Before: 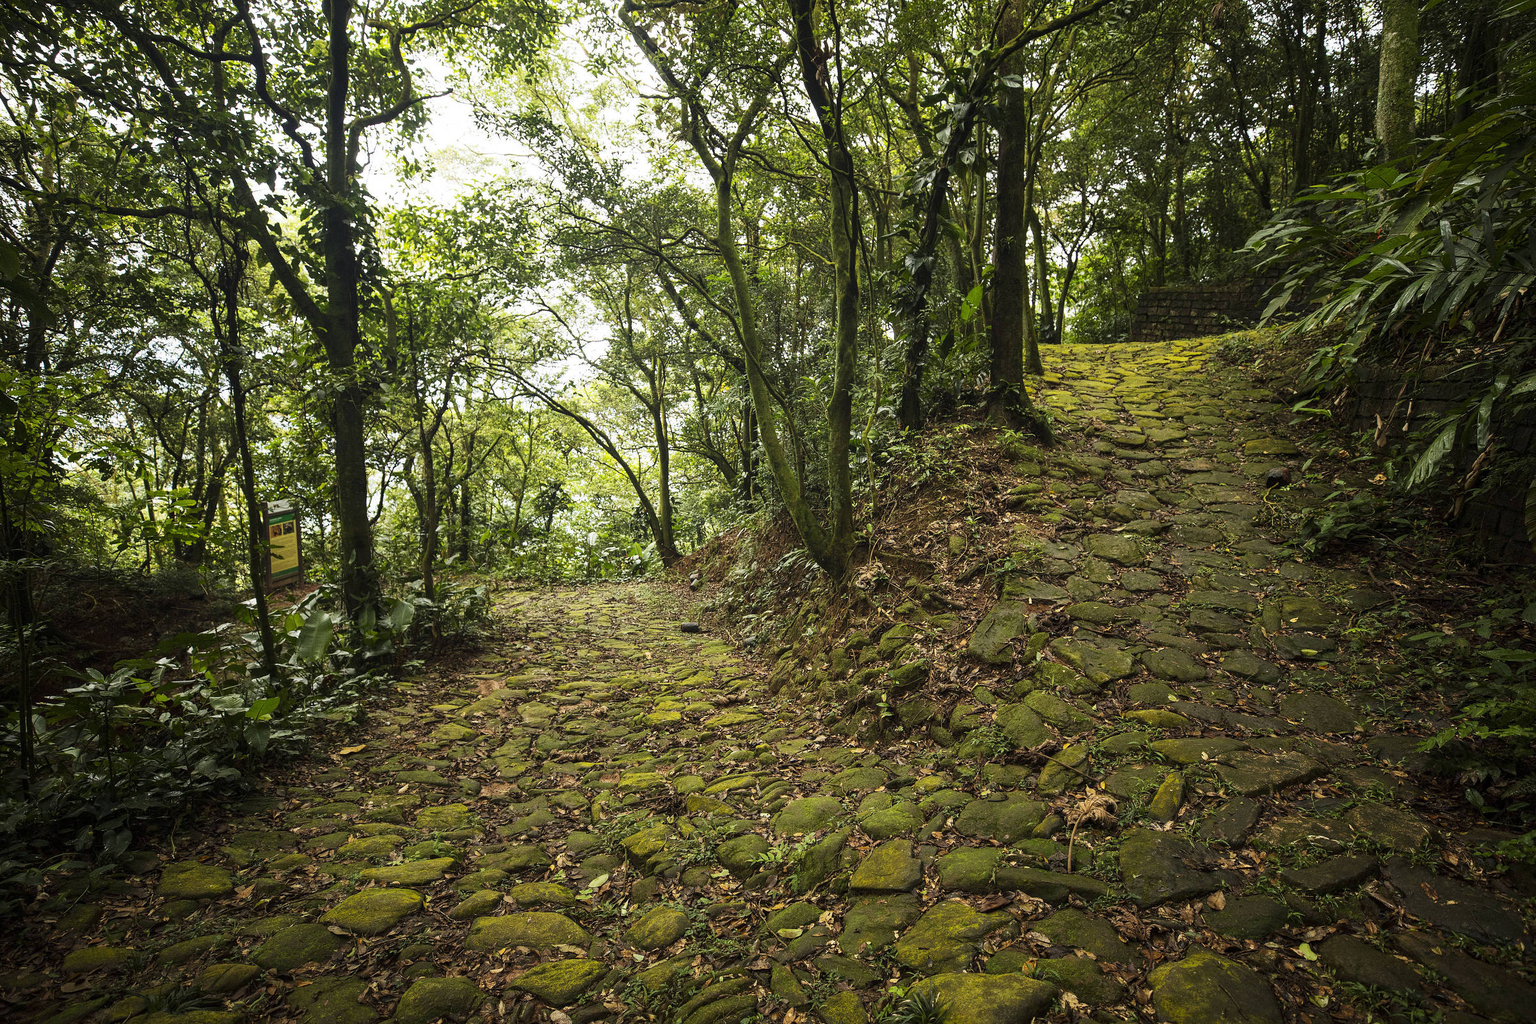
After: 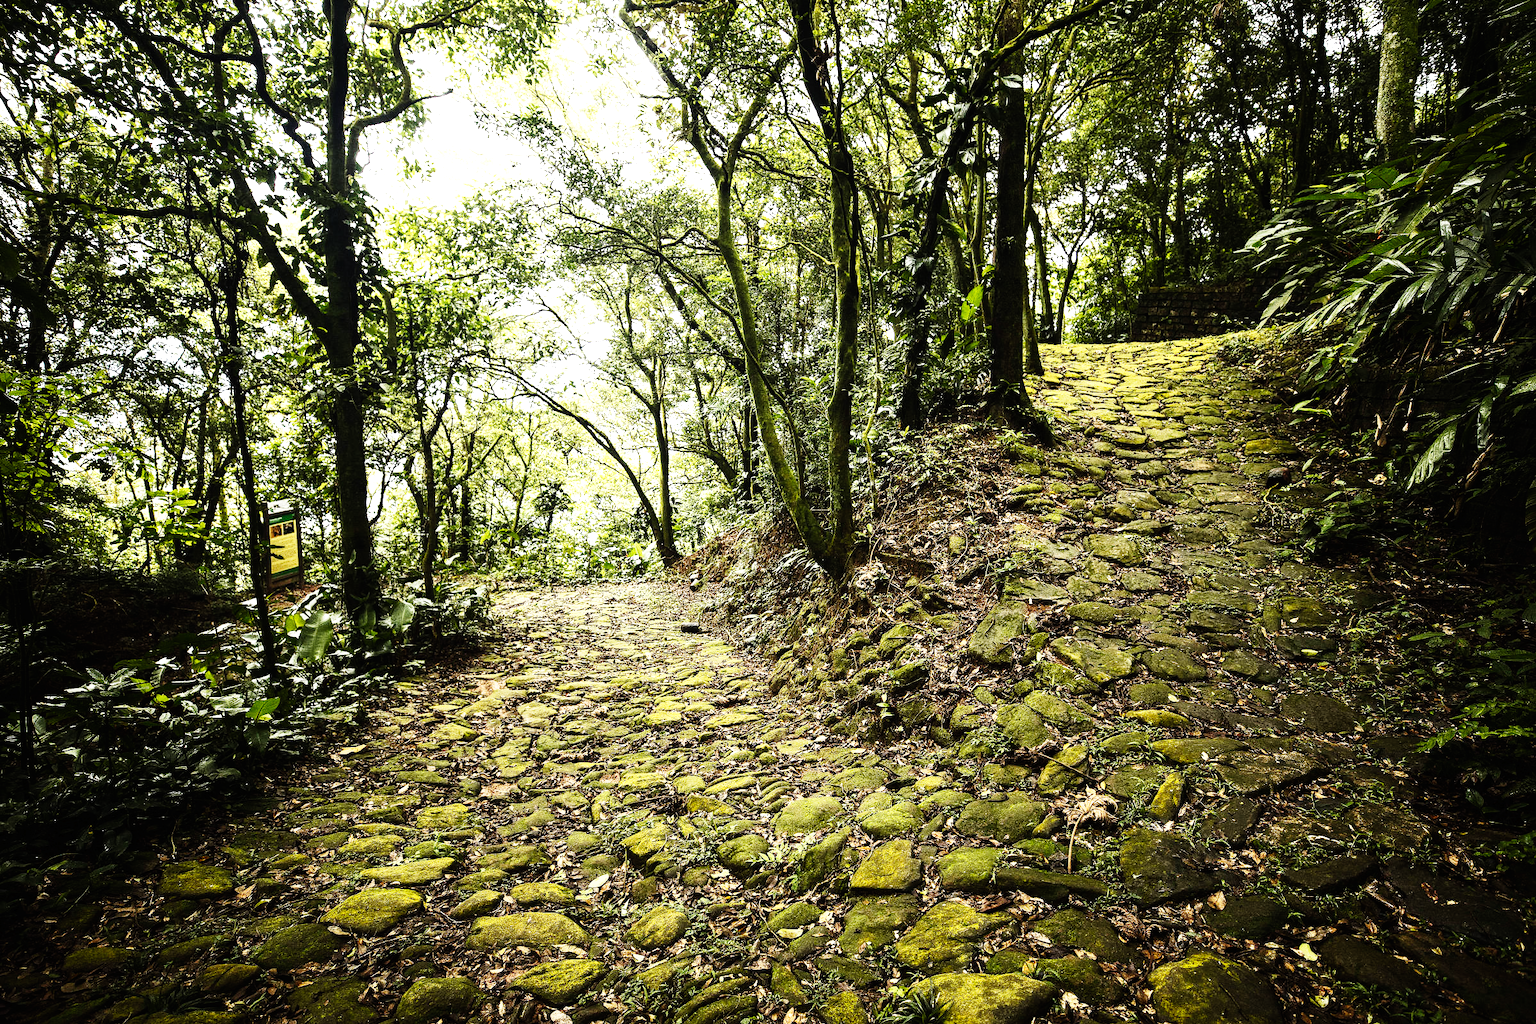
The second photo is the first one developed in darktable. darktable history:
base curve: curves: ch0 [(0, 0) (0, 0.001) (0.001, 0.001) (0.004, 0.002) (0.007, 0.004) (0.015, 0.013) (0.033, 0.045) (0.052, 0.096) (0.075, 0.17) (0.099, 0.241) (0.163, 0.42) (0.219, 0.55) (0.259, 0.616) (0.327, 0.722) (0.365, 0.765) (0.522, 0.873) (0.547, 0.881) (0.689, 0.919) (0.826, 0.952) (1, 1)], preserve colors none
tone equalizer: -8 EV -1.09 EV, -7 EV -1.03 EV, -6 EV -0.884 EV, -5 EV -0.578 EV, -3 EV 0.607 EV, -2 EV 0.876 EV, -1 EV 0.998 EV, +0 EV 1.08 EV, edges refinement/feathering 500, mask exposure compensation -1.57 EV, preserve details no
